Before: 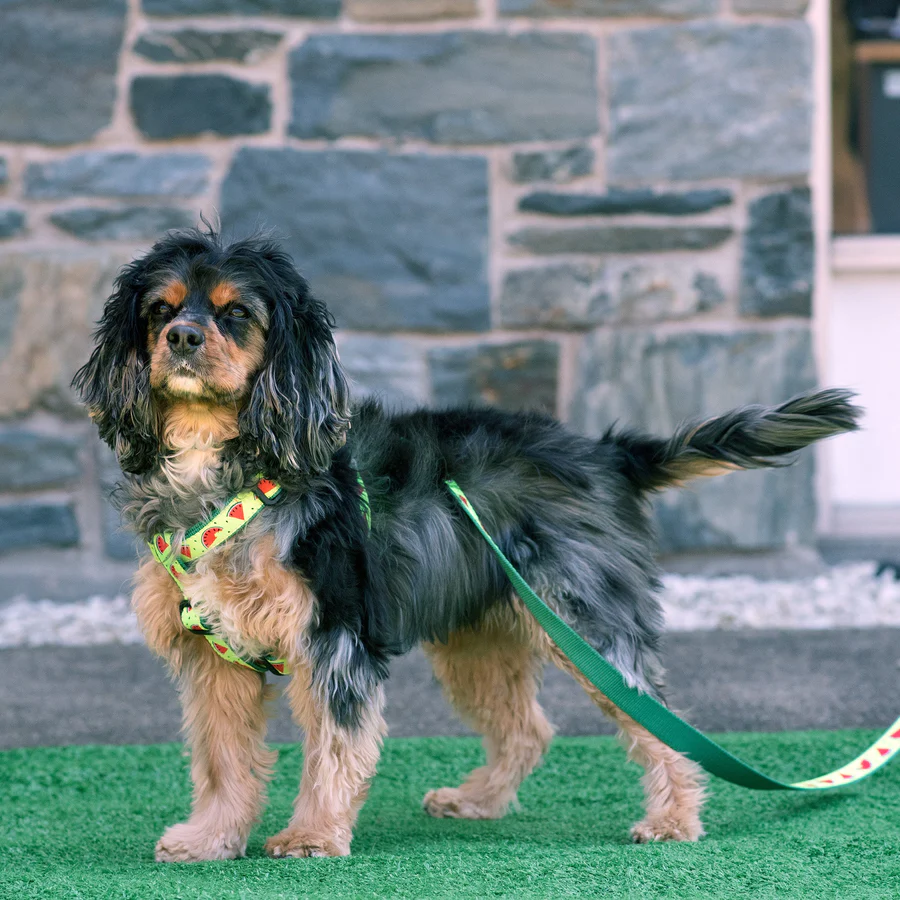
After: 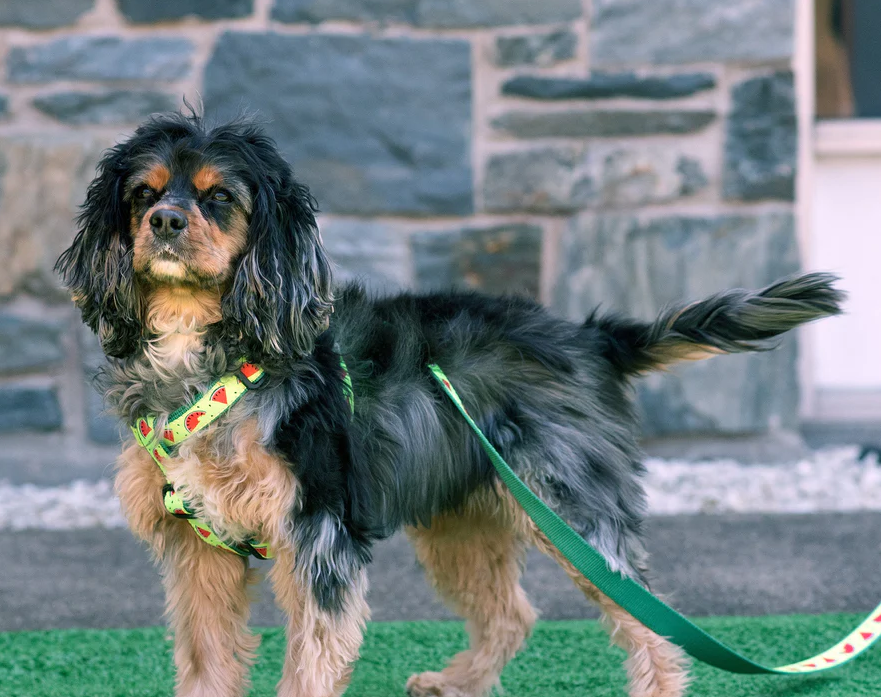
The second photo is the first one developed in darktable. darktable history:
crop and rotate: left 1.941%, top 12.919%, right 0.14%, bottom 9.584%
